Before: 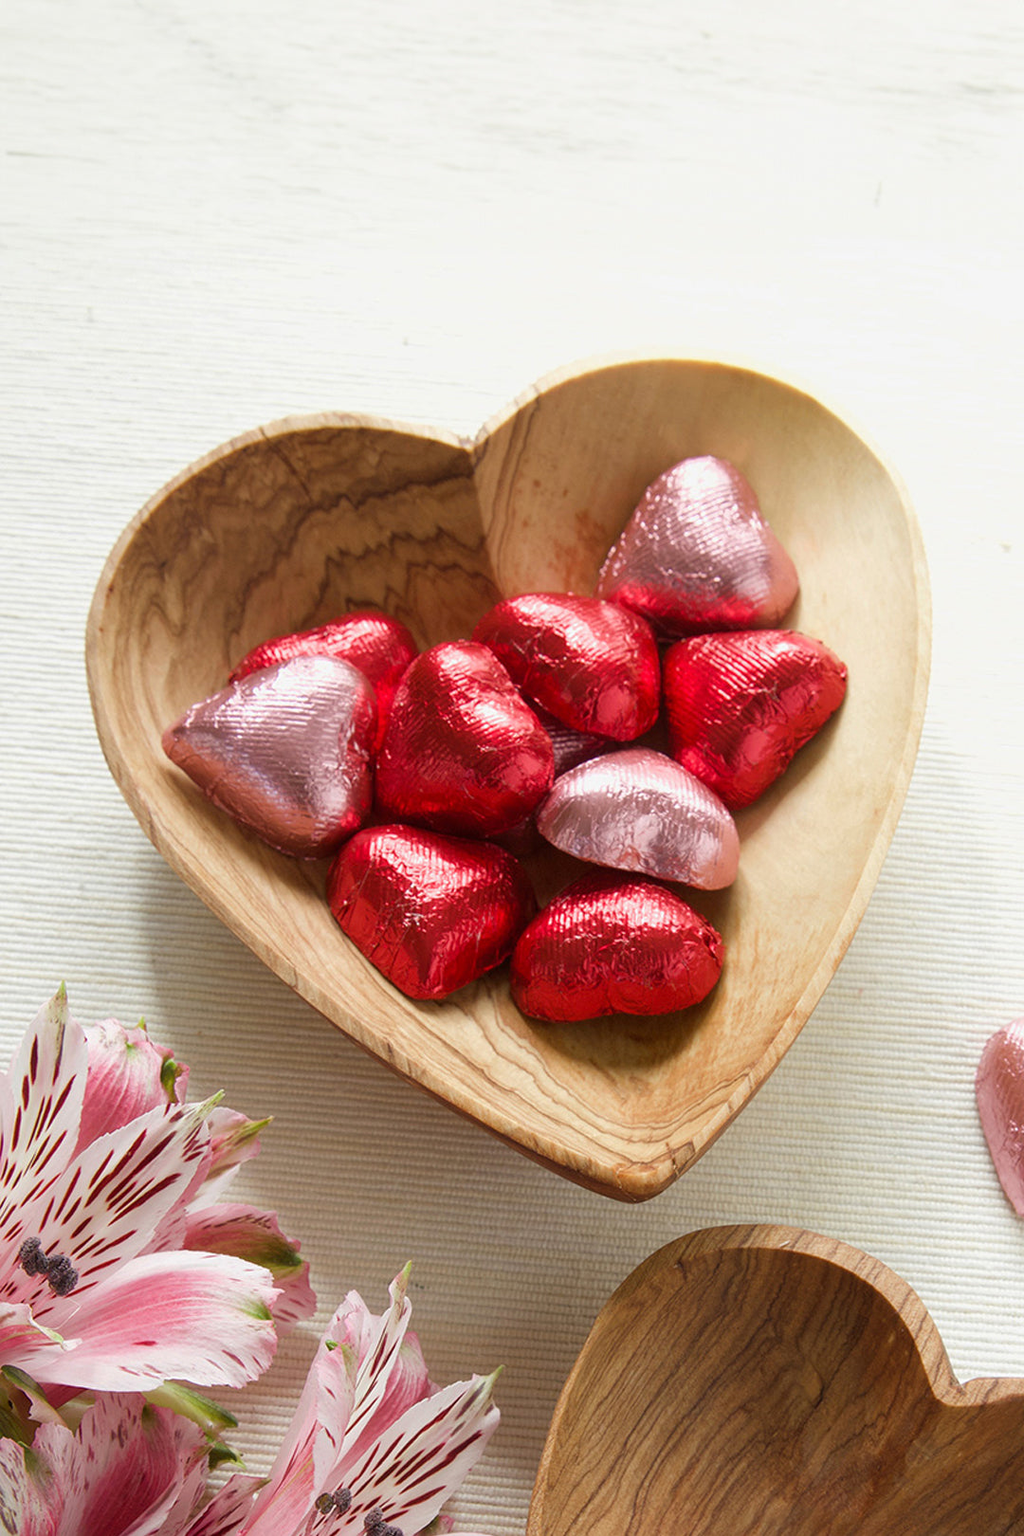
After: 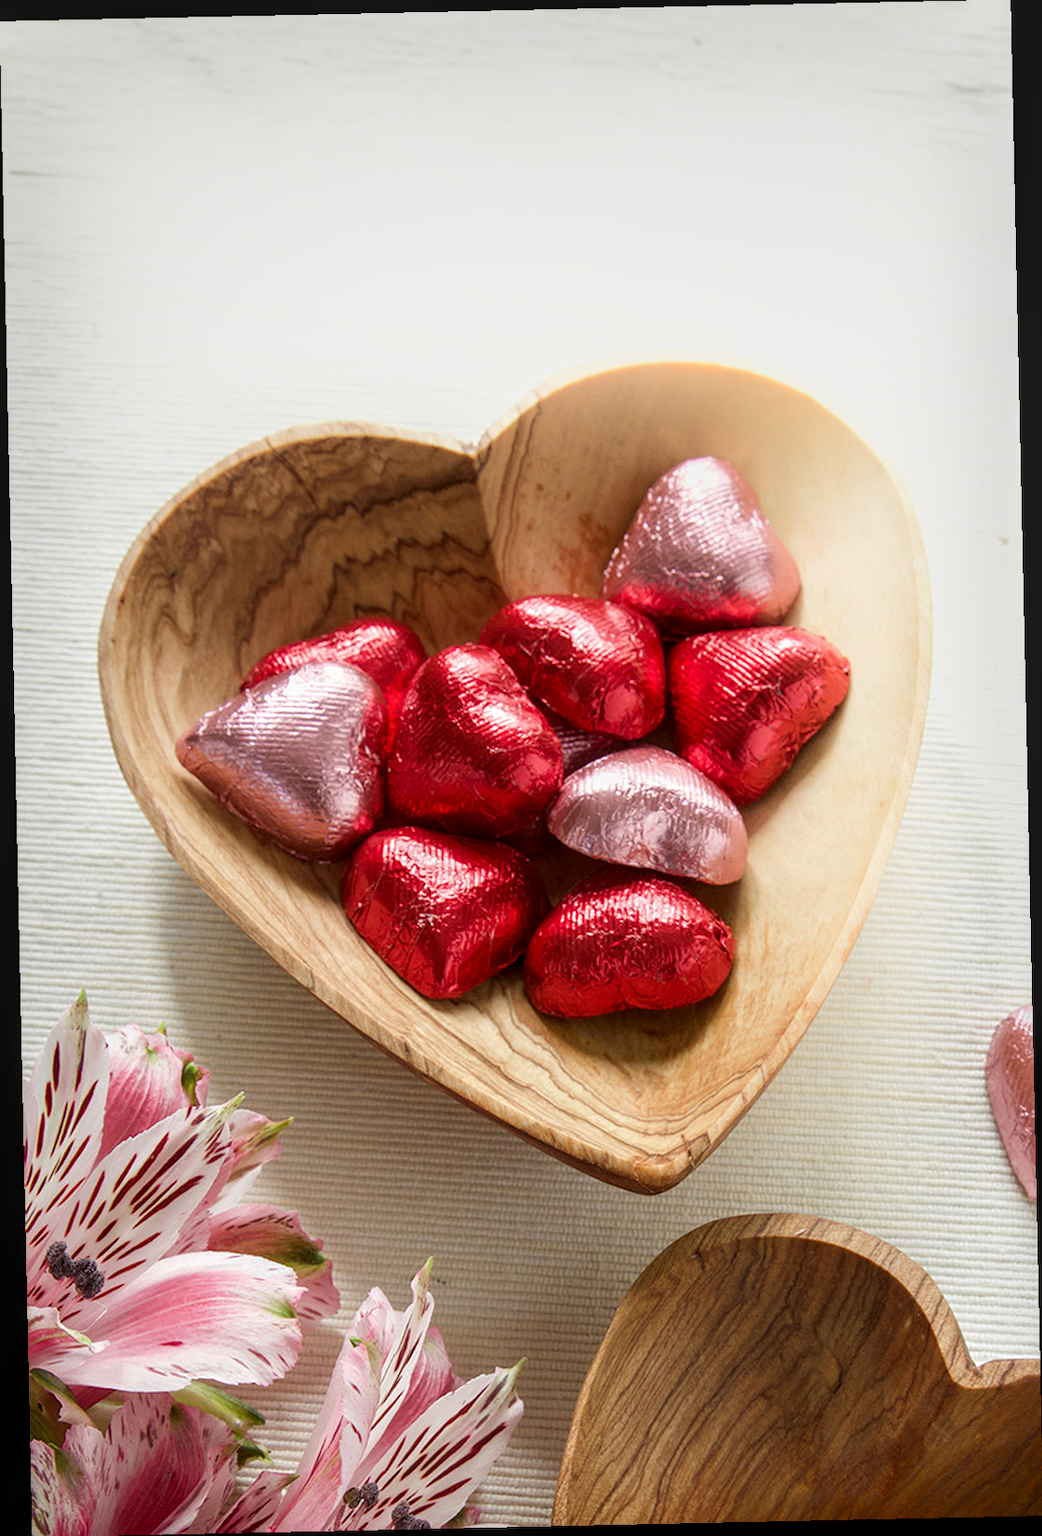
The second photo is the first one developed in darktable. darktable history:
rotate and perspective: rotation -1.24°, automatic cropping off
local contrast: detail 130%
shadows and highlights: shadows -54.3, highlights 86.09, soften with gaussian
